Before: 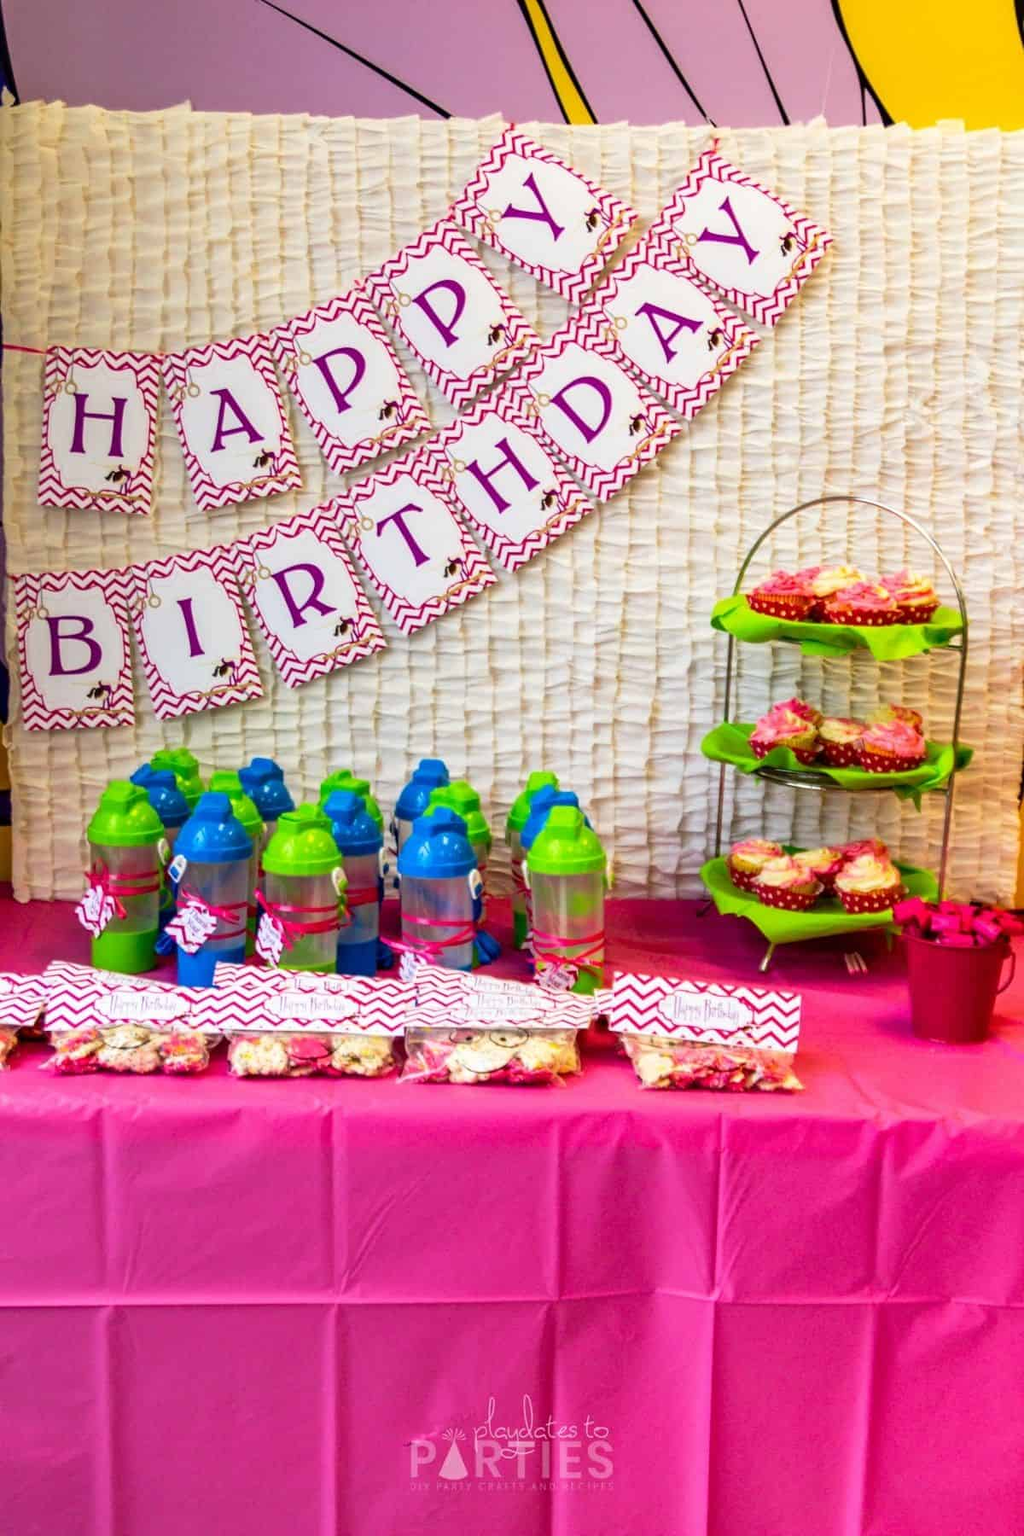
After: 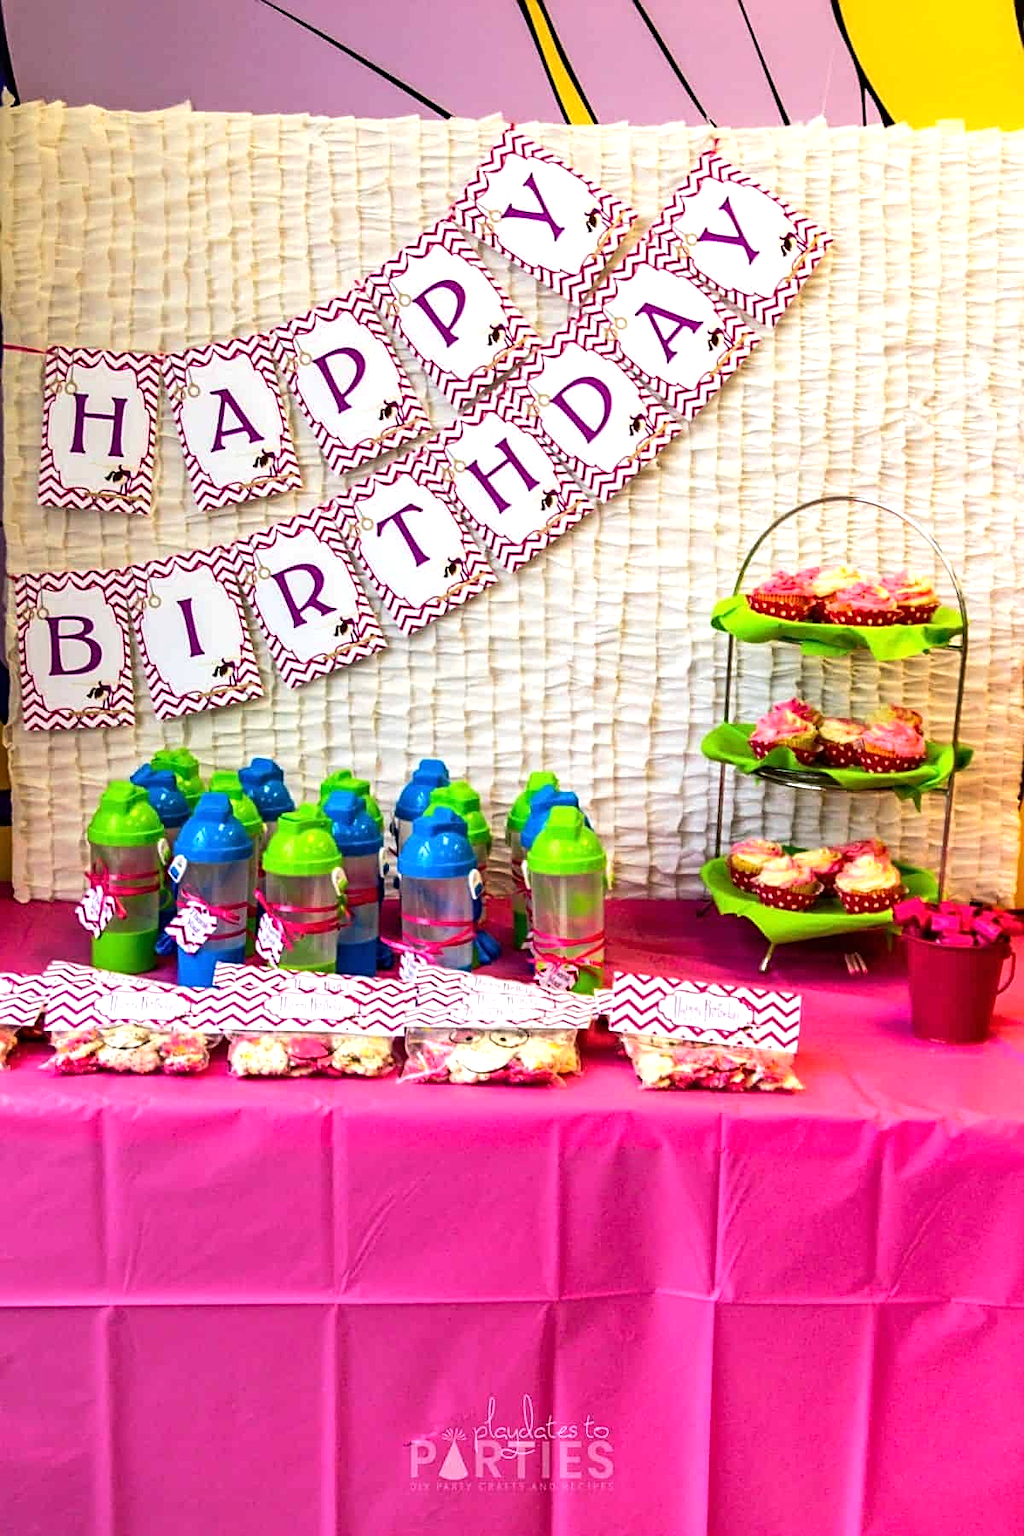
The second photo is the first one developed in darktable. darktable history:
sharpen: on, module defaults
tone equalizer: -8 EV -0.401 EV, -7 EV -0.39 EV, -6 EV -0.31 EV, -5 EV -0.2 EV, -3 EV 0.248 EV, -2 EV 0.353 EV, -1 EV 0.392 EV, +0 EV 0.414 EV, edges refinement/feathering 500, mask exposure compensation -1.57 EV, preserve details no
